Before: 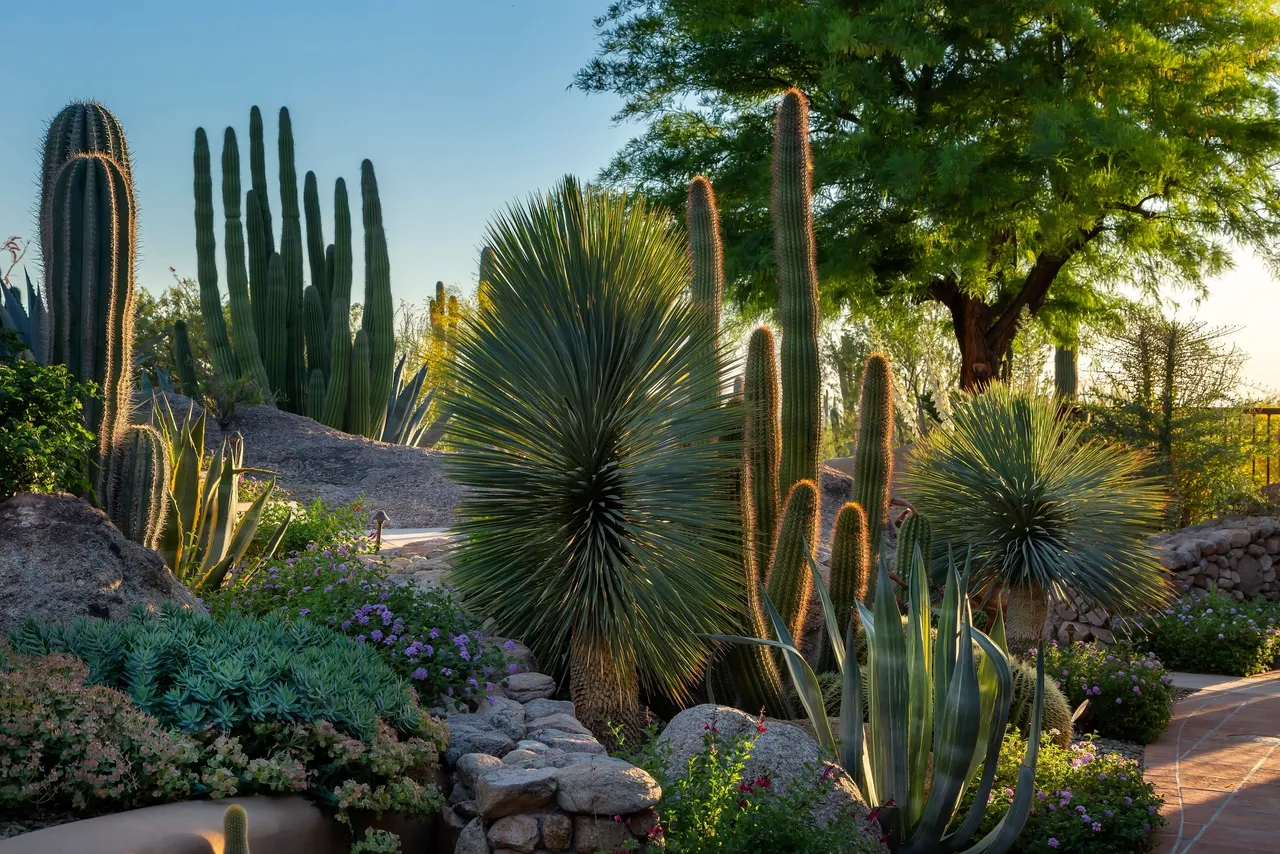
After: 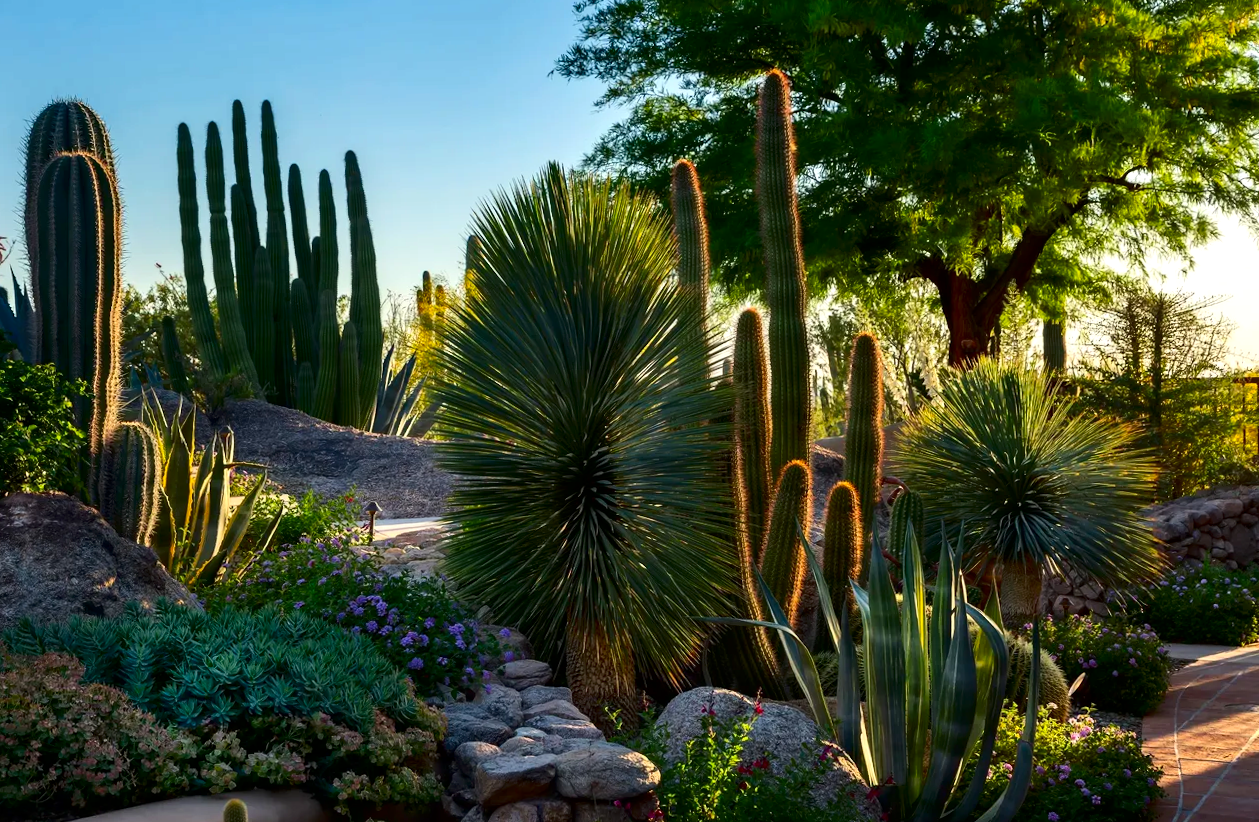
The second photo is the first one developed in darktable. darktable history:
exposure: exposure 0.217 EV, compensate highlight preservation false
rotate and perspective: rotation -1.42°, crop left 0.016, crop right 0.984, crop top 0.035, crop bottom 0.965
contrast brightness saturation: contrast 0.19, brightness -0.11, saturation 0.21
